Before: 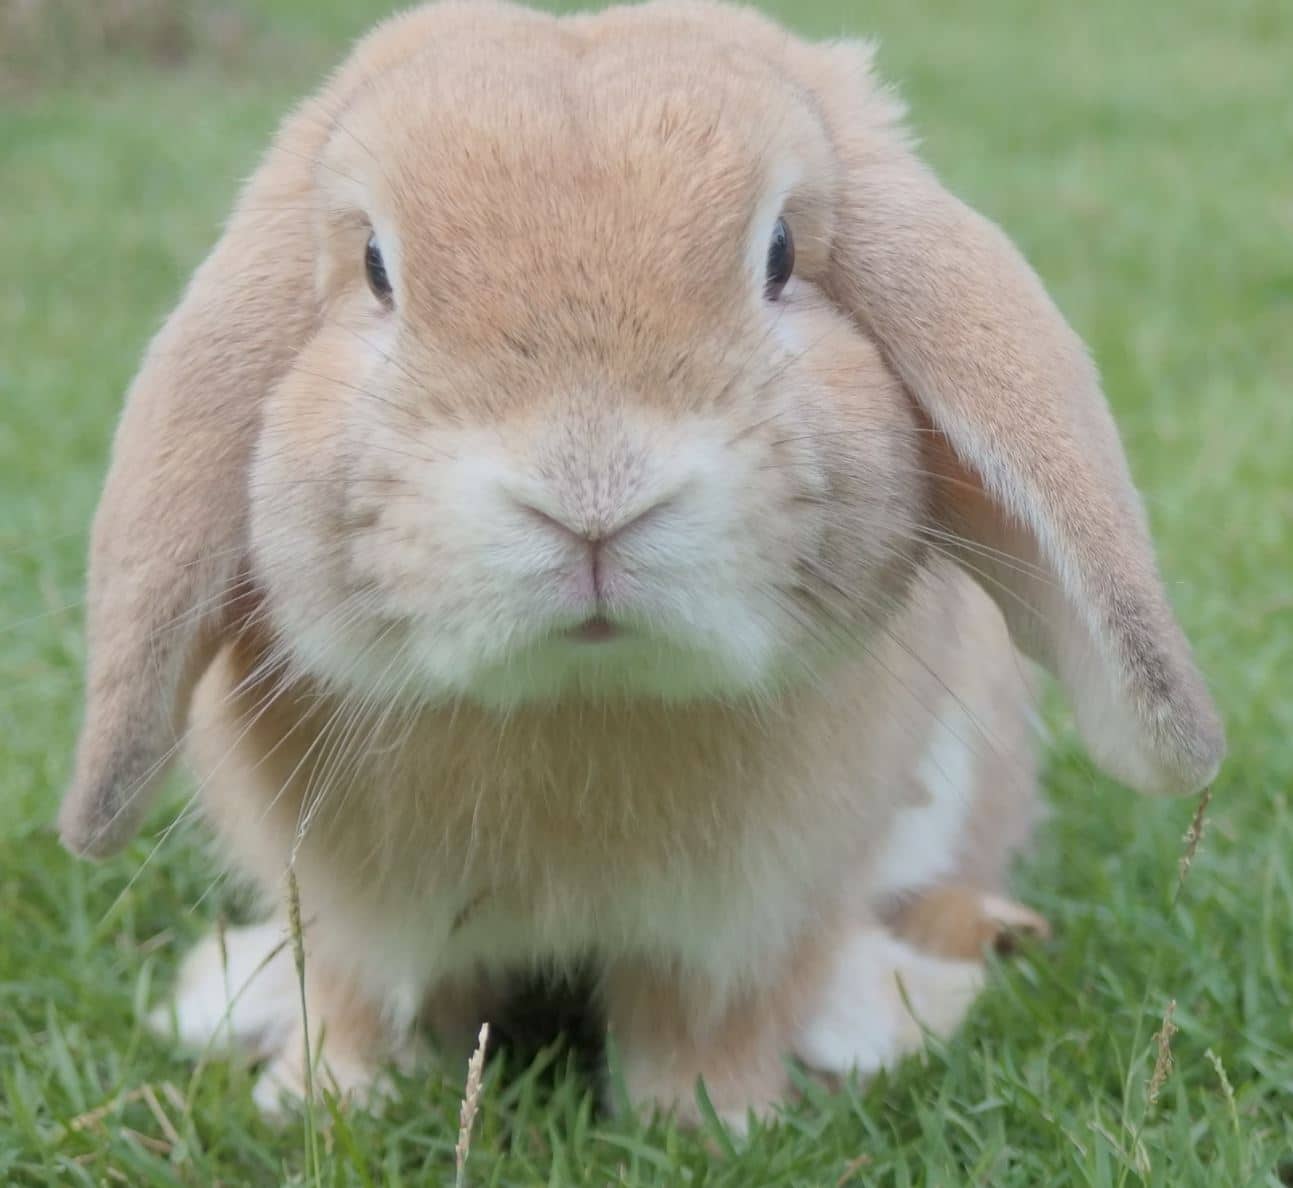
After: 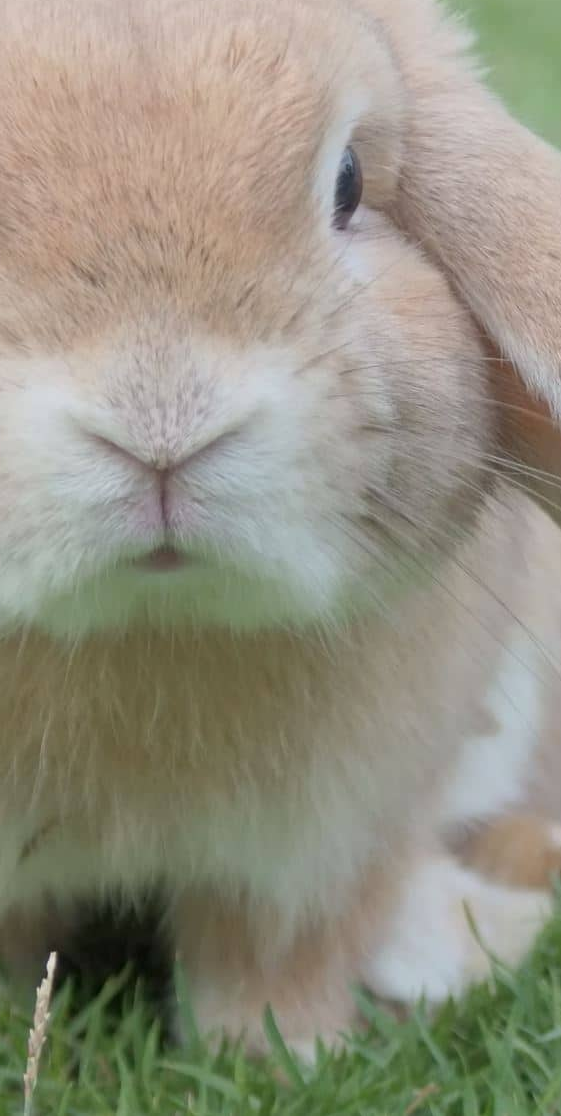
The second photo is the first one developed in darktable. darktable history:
color balance: input saturation 99%
crop: left 33.452%, top 6.025%, right 23.155%
